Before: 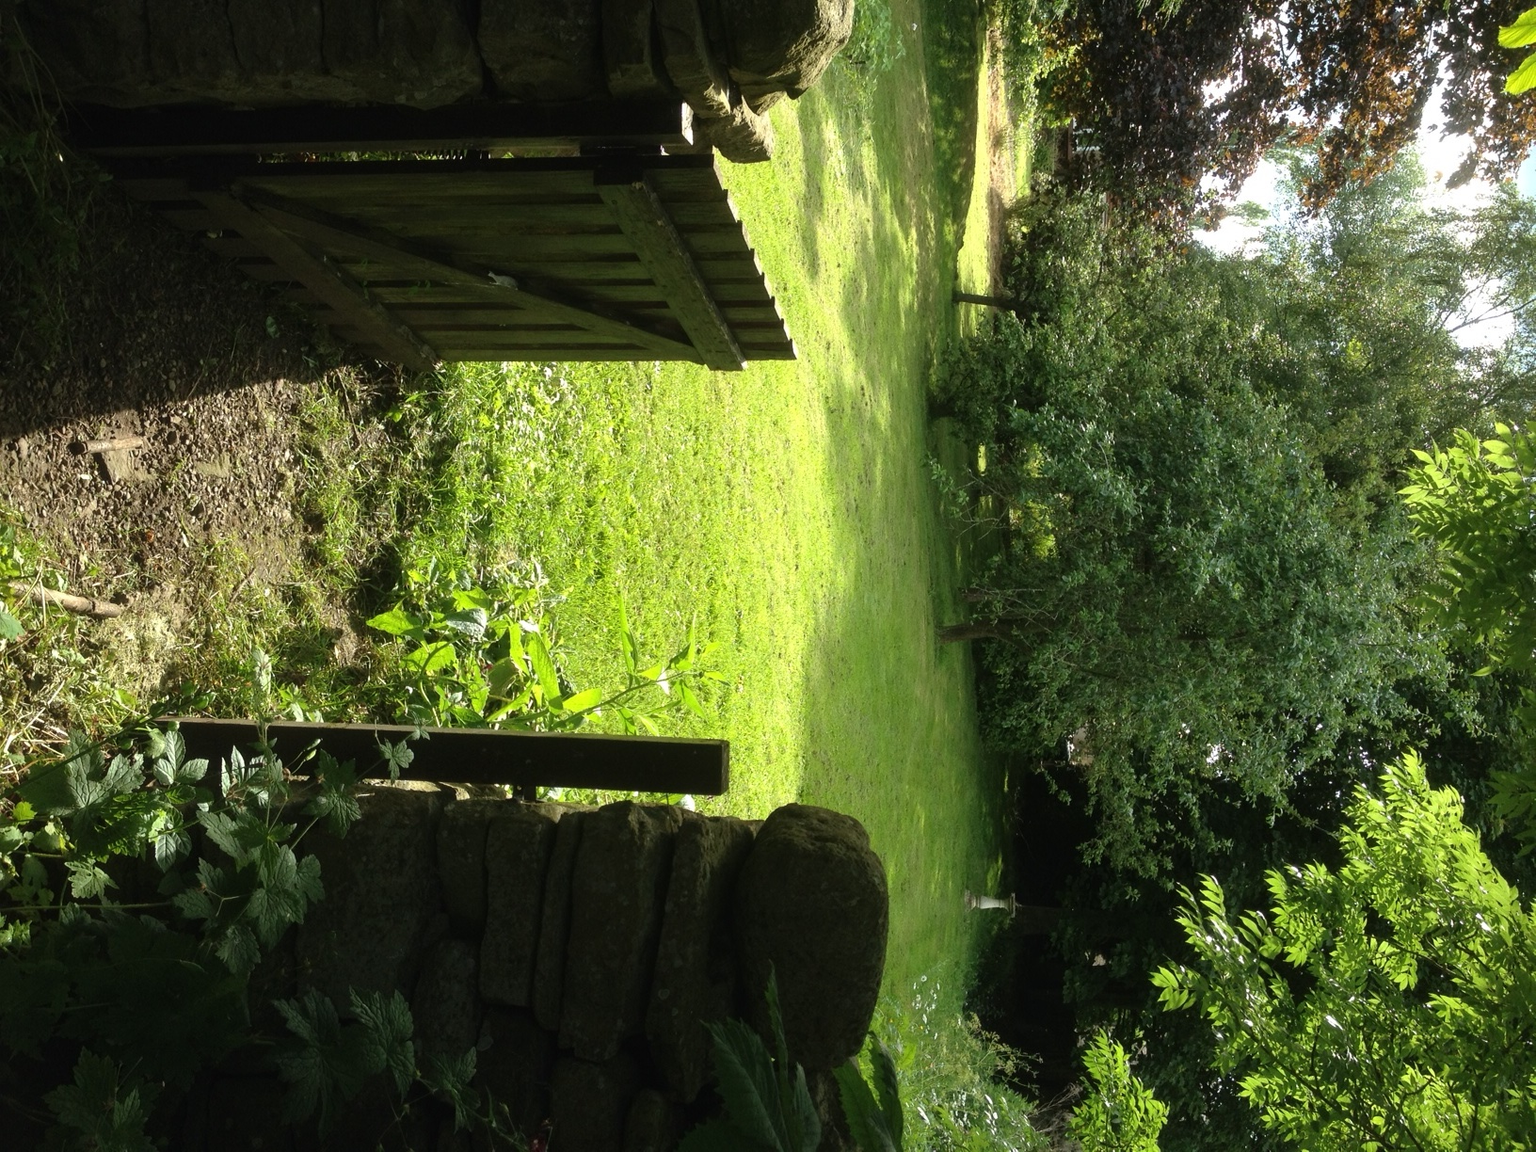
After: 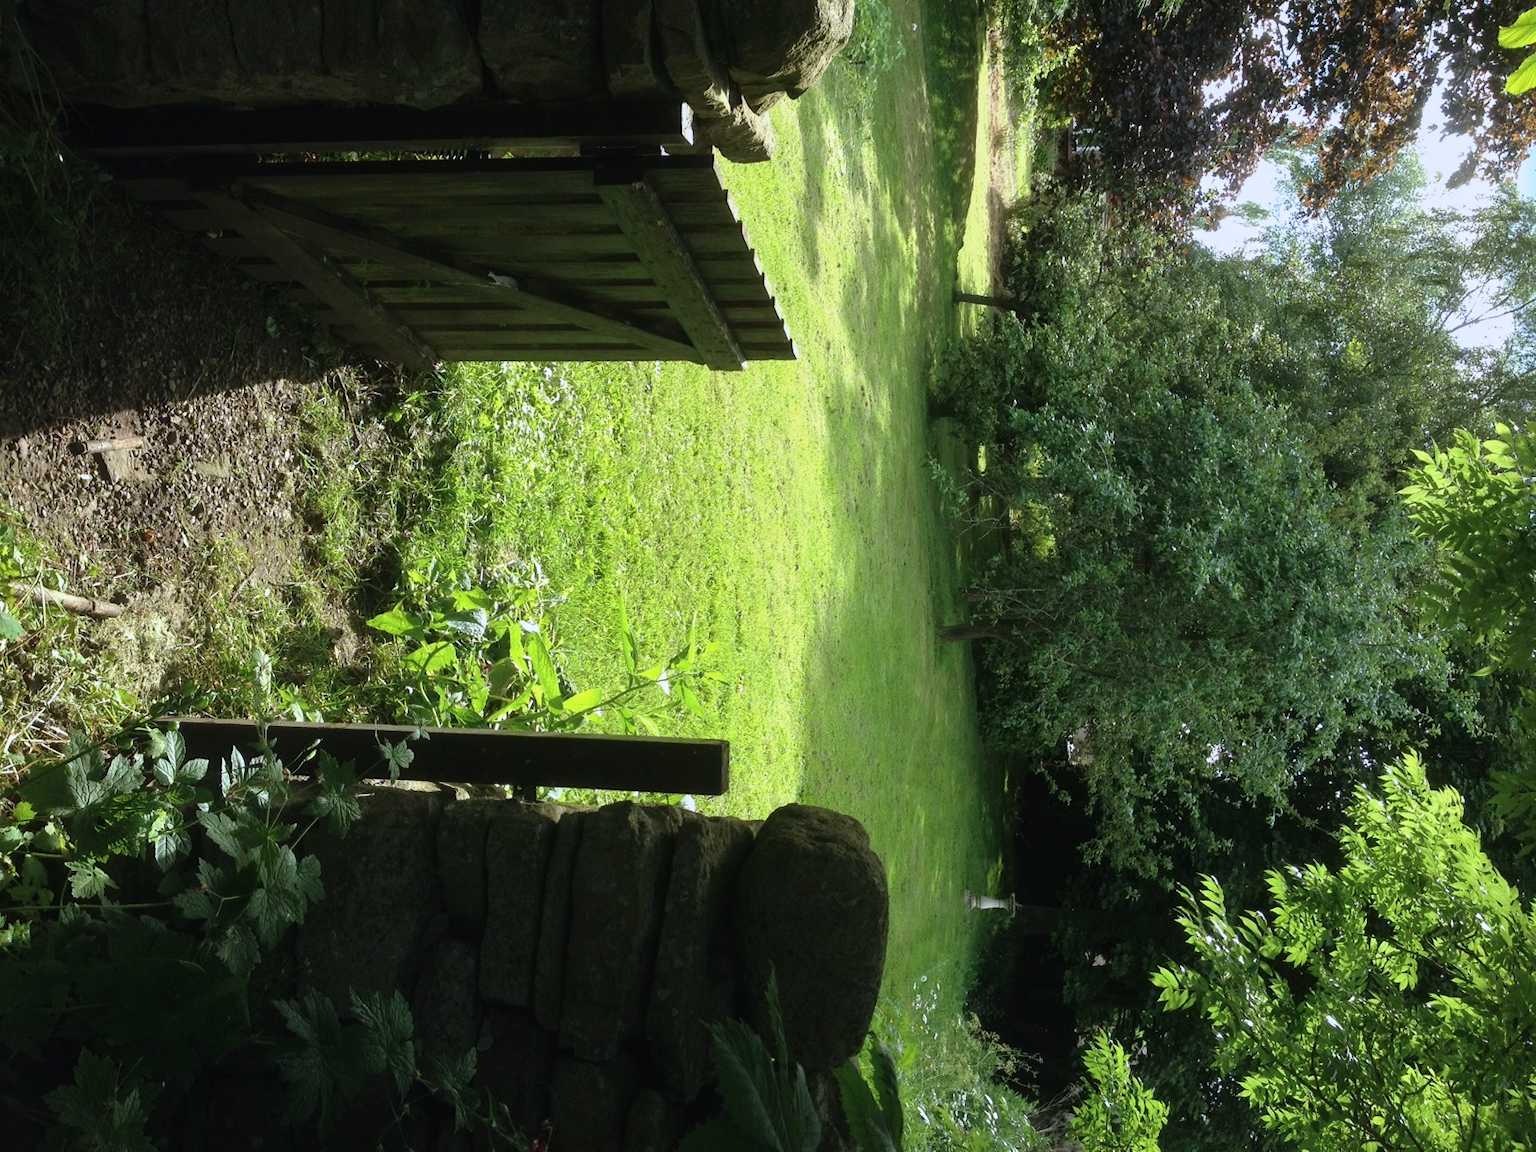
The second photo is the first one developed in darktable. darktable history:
color calibration: illuminant as shot in camera, x 0.358, y 0.373, temperature 4628.91 K
tone equalizer: -8 EV -0.002 EV, -7 EV 0.005 EV, -6 EV -0.009 EV, -5 EV 0.011 EV, -4 EV -0.012 EV, -3 EV 0.007 EV, -2 EV -0.062 EV, -1 EV -0.293 EV, +0 EV -0.582 EV, smoothing diameter 2%, edges refinement/feathering 20, mask exposure compensation -1.57 EV, filter diffusion 5
white balance: red 0.974, blue 1.044
